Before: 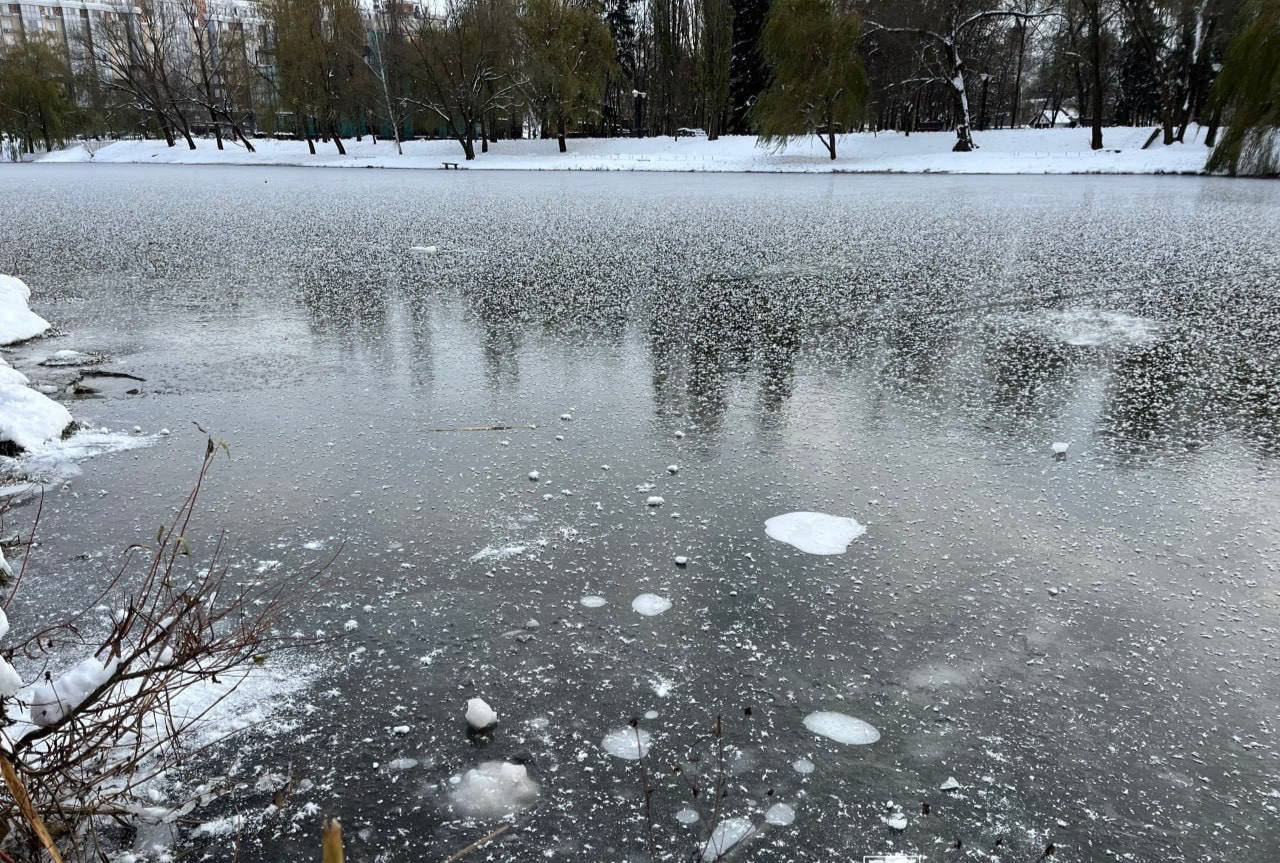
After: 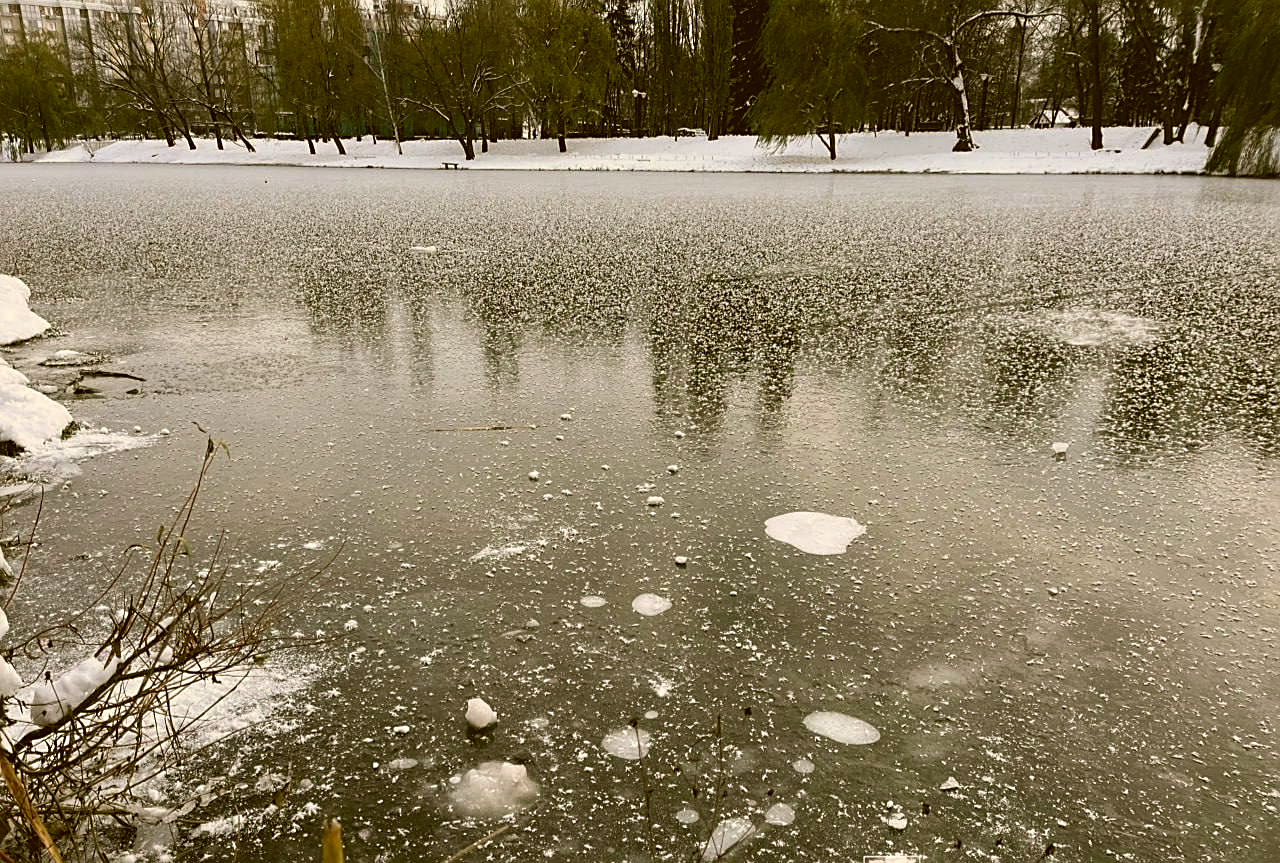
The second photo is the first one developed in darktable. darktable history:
sharpen: on, module defaults
color correction: highlights a* 8.98, highlights b* 15.09, shadows a* -0.49, shadows b* 26.52
color balance: lift [1.004, 1.002, 1.002, 0.998], gamma [1, 1.007, 1.002, 0.993], gain [1, 0.977, 1.013, 1.023], contrast -3.64%
